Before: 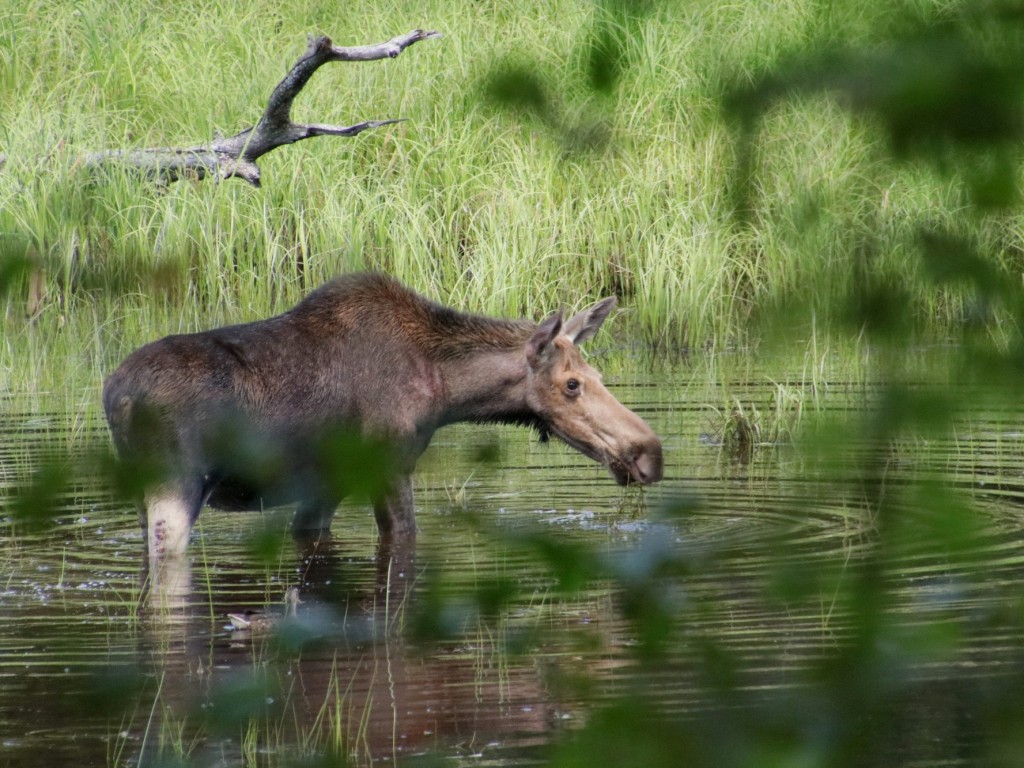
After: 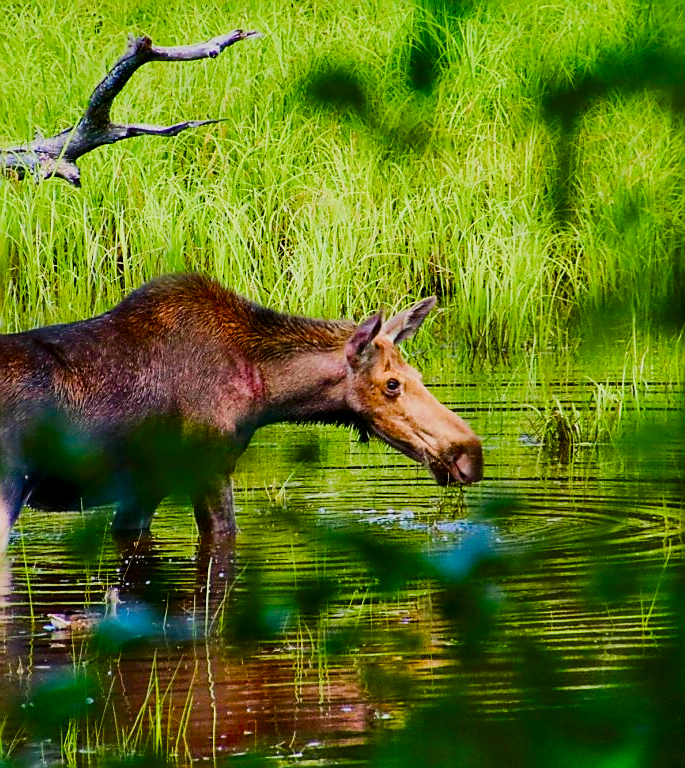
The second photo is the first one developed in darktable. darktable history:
crop and rotate: left 17.599%, right 15.432%
exposure: compensate highlight preservation false
contrast brightness saturation: contrast 0.211, brightness -0.113, saturation 0.214
filmic rgb: black relative exposure -7.19 EV, white relative exposure 5.36 EV, hardness 3.03, color science v5 (2021), contrast in shadows safe, contrast in highlights safe
shadows and highlights: soften with gaussian
color balance rgb: linear chroma grading › shadows 16.975%, linear chroma grading › highlights 62.202%, linear chroma grading › global chroma 49.718%, perceptual saturation grading › global saturation 0.829%, perceptual saturation grading › highlights -17.943%, perceptual saturation grading › mid-tones 33.697%, perceptual saturation grading › shadows 50.387%, perceptual brilliance grading › global brilliance 12.538%
sharpen: radius 1.382, amount 1.236, threshold 0.802
